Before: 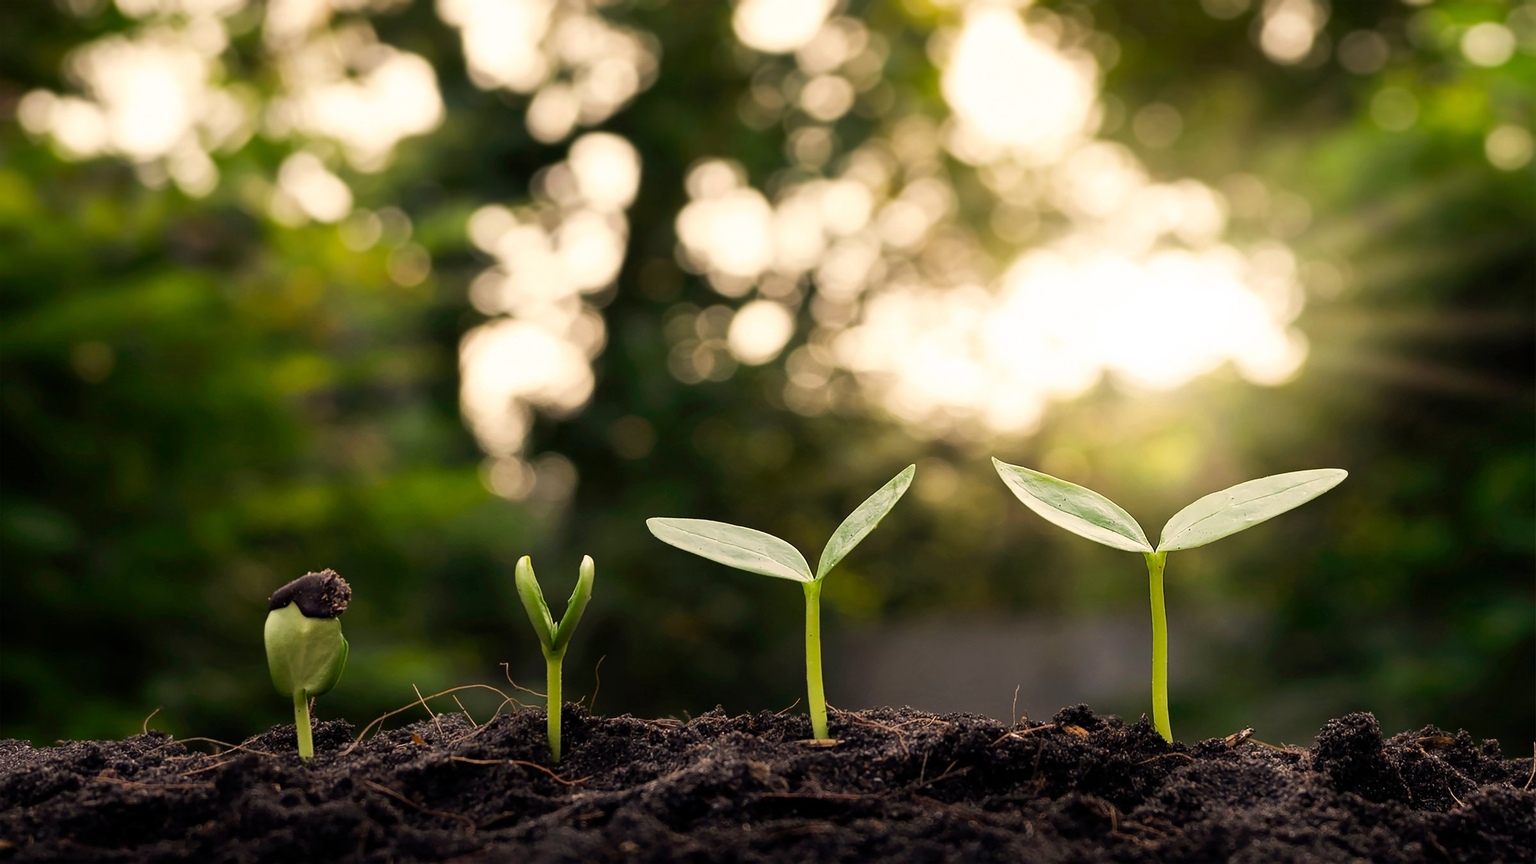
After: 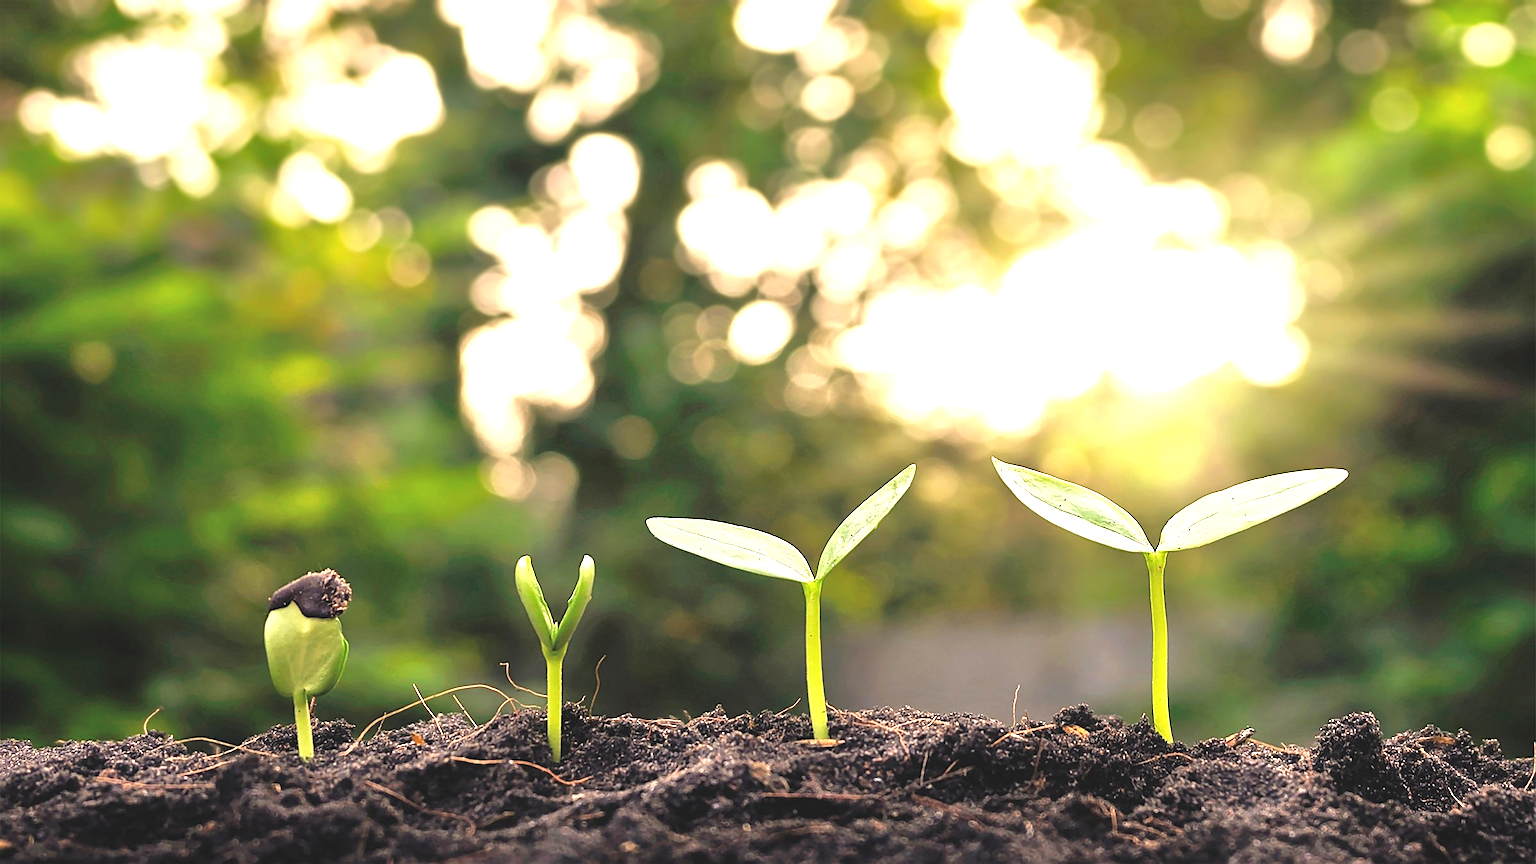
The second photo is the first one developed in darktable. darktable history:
exposure: black level correction -0.005, exposure 1.002 EV, compensate highlight preservation false
sharpen: on, module defaults
tone equalizer: -7 EV 0.15 EV, -6 EV 0.6 EV, -5 EV 1.15 EV, -4 EV 1.33 EV, -3 EV 1.15 EV, -2 EV 0.6 EV, -1 EV 0.15 EV, mask exposure compensation -0.5 EV
contrast equalizer: y [[0.5 ×6], [0.5 ×6], [0.975, 0.964, 0.925, 0.865, 0.793, 0.721], [0 ×6], [0 ×6]]
